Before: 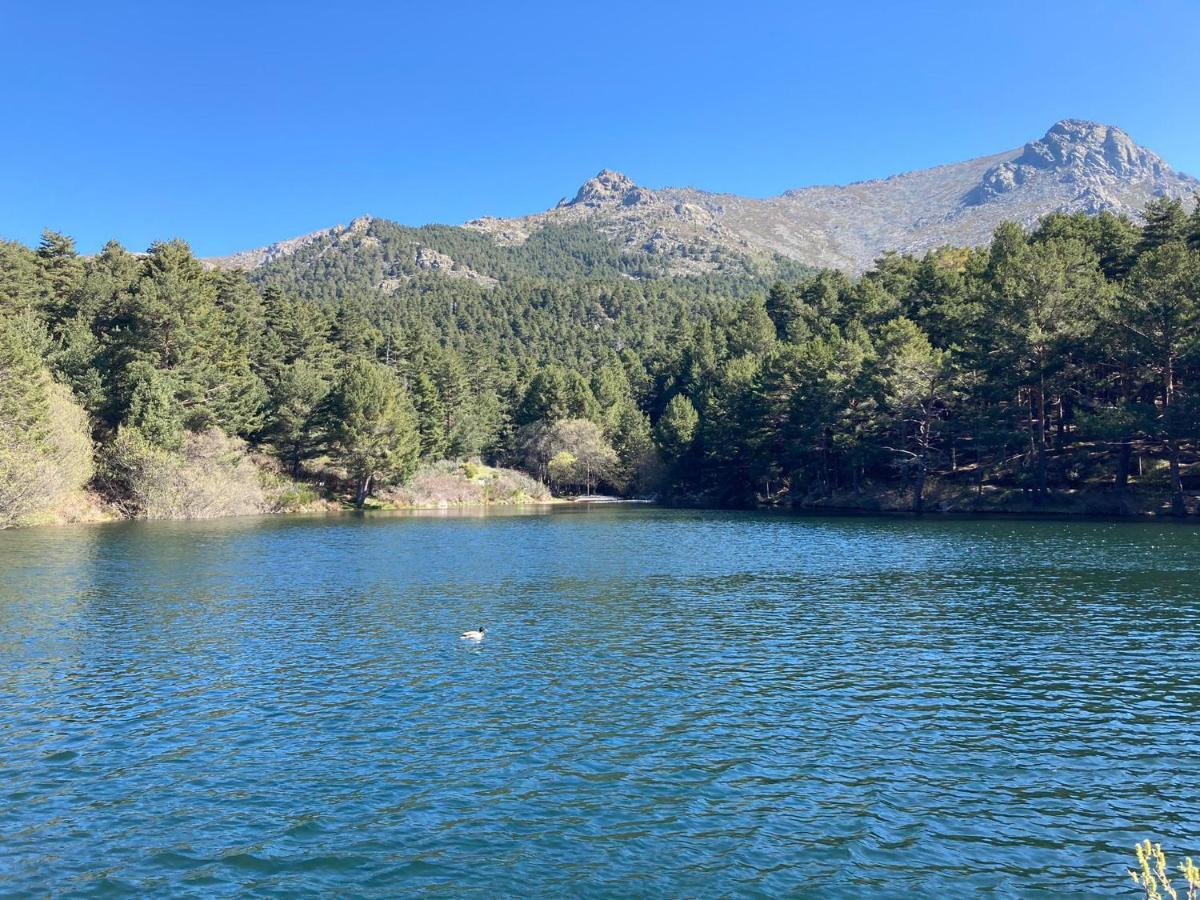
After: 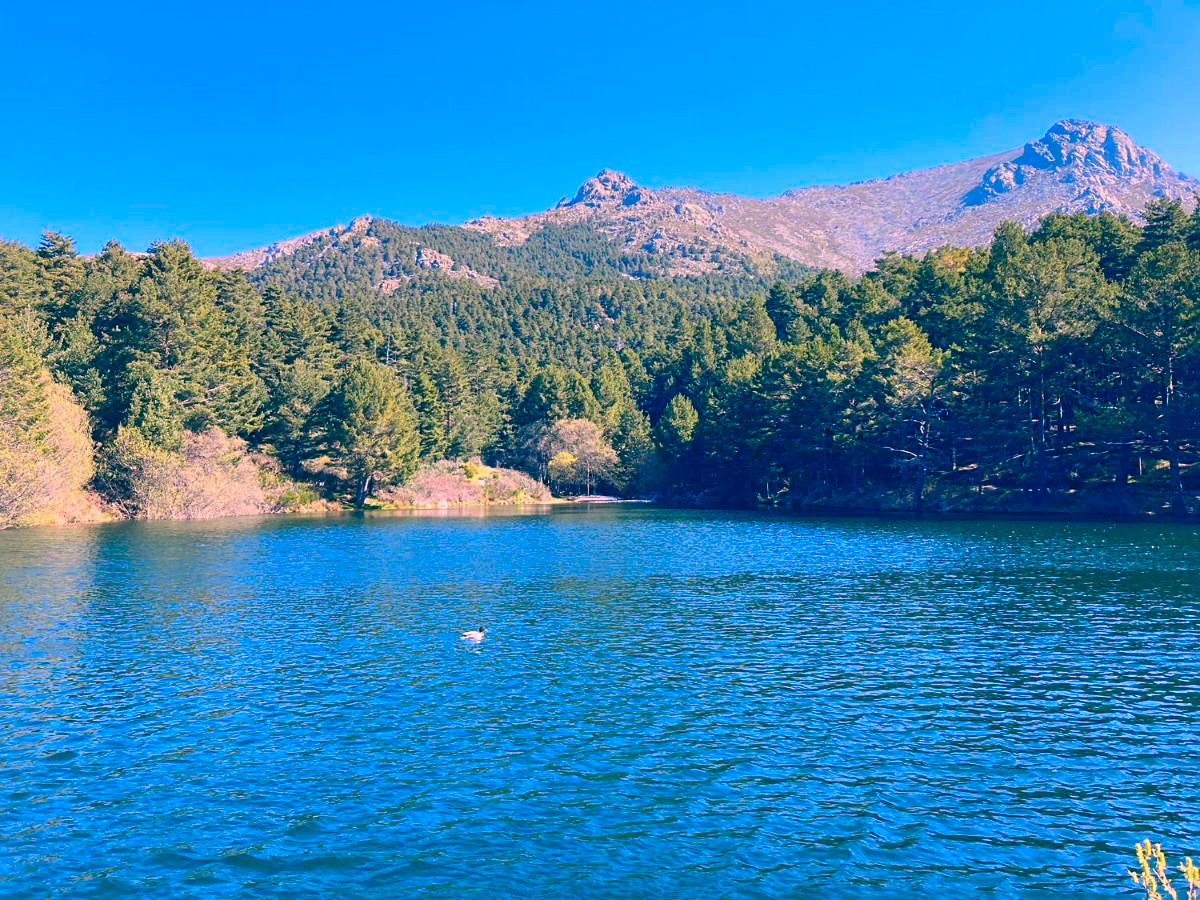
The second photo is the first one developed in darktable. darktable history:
sharpen: amount 0.215
color correction: highlights a* 16.27, highlights b* 0.228, shadows a* -15.42, shadows b* -14.28, saturation 1.55
